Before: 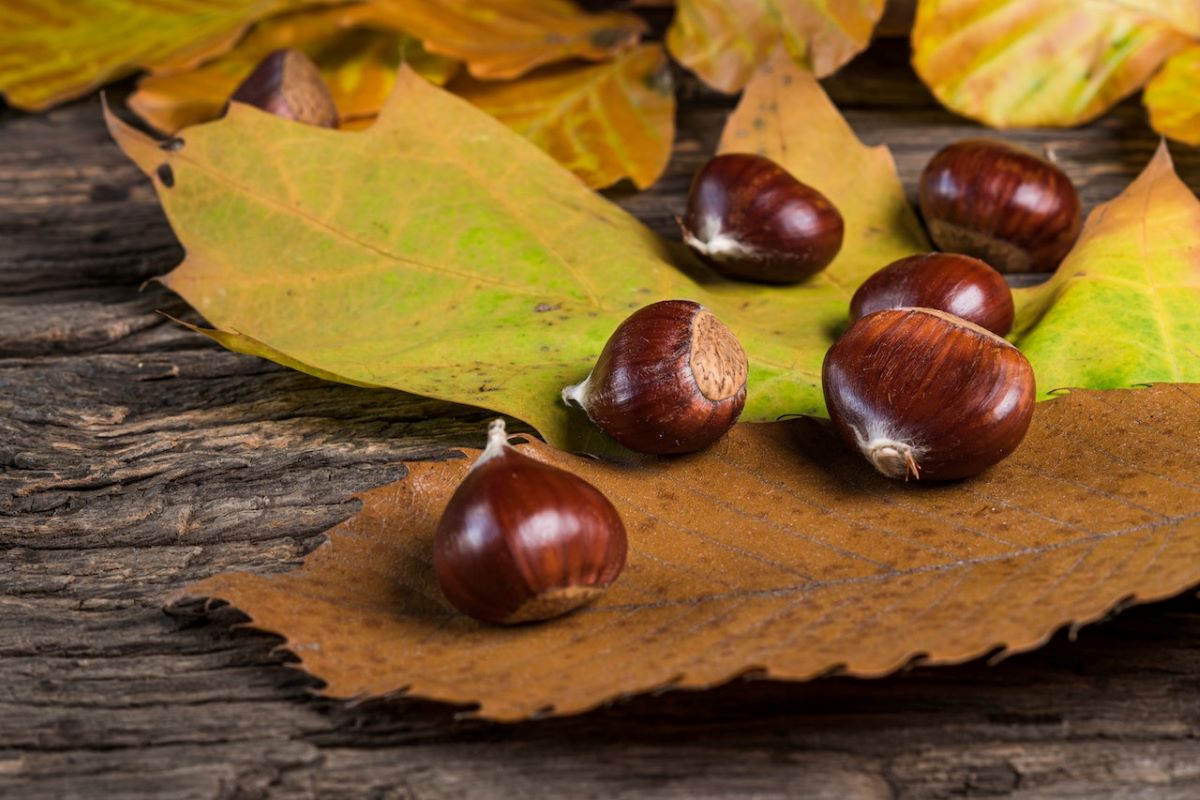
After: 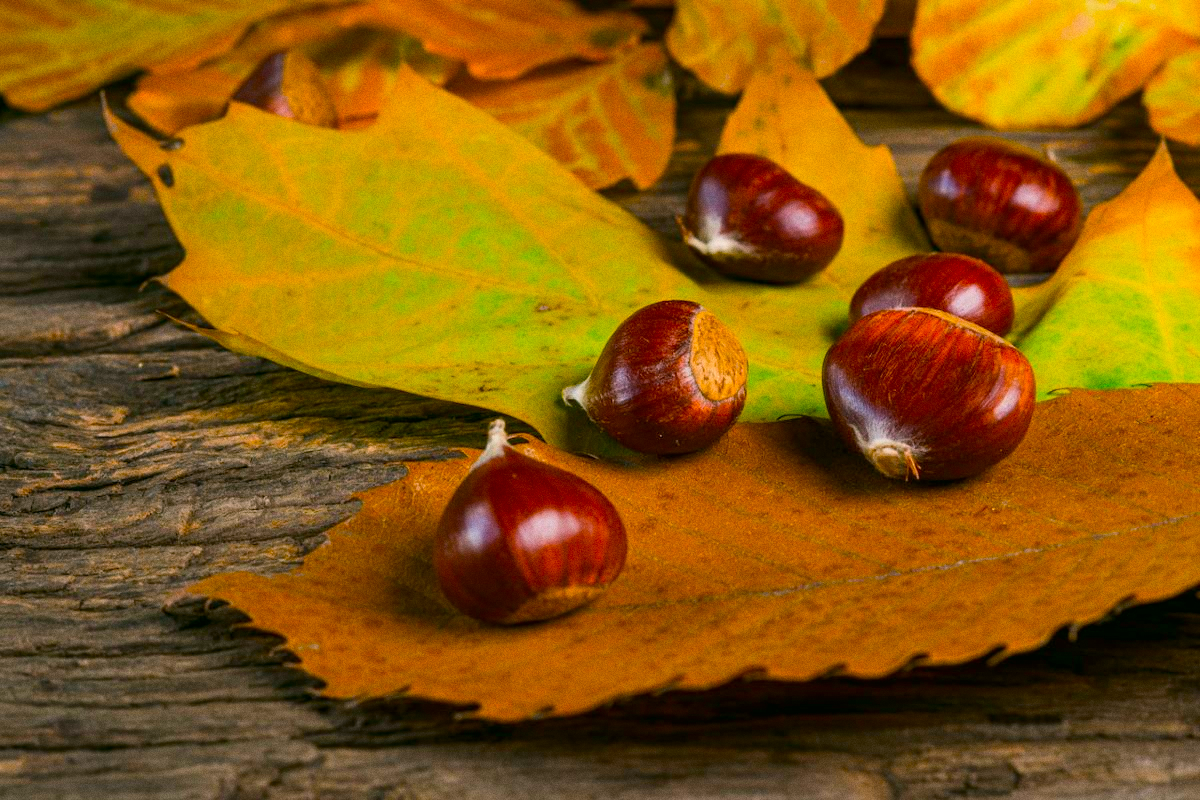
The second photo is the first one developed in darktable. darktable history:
color correction: highlights a* 4.02, highlights b* 4.98, shadows a* -7.55, shadows b* 4.98
grain: coarseness 0.09 ISO
color balance: input saturation 134.34%, contrast -10.04%, contrast fulcrum 19.67%, output saturation 133.51%
